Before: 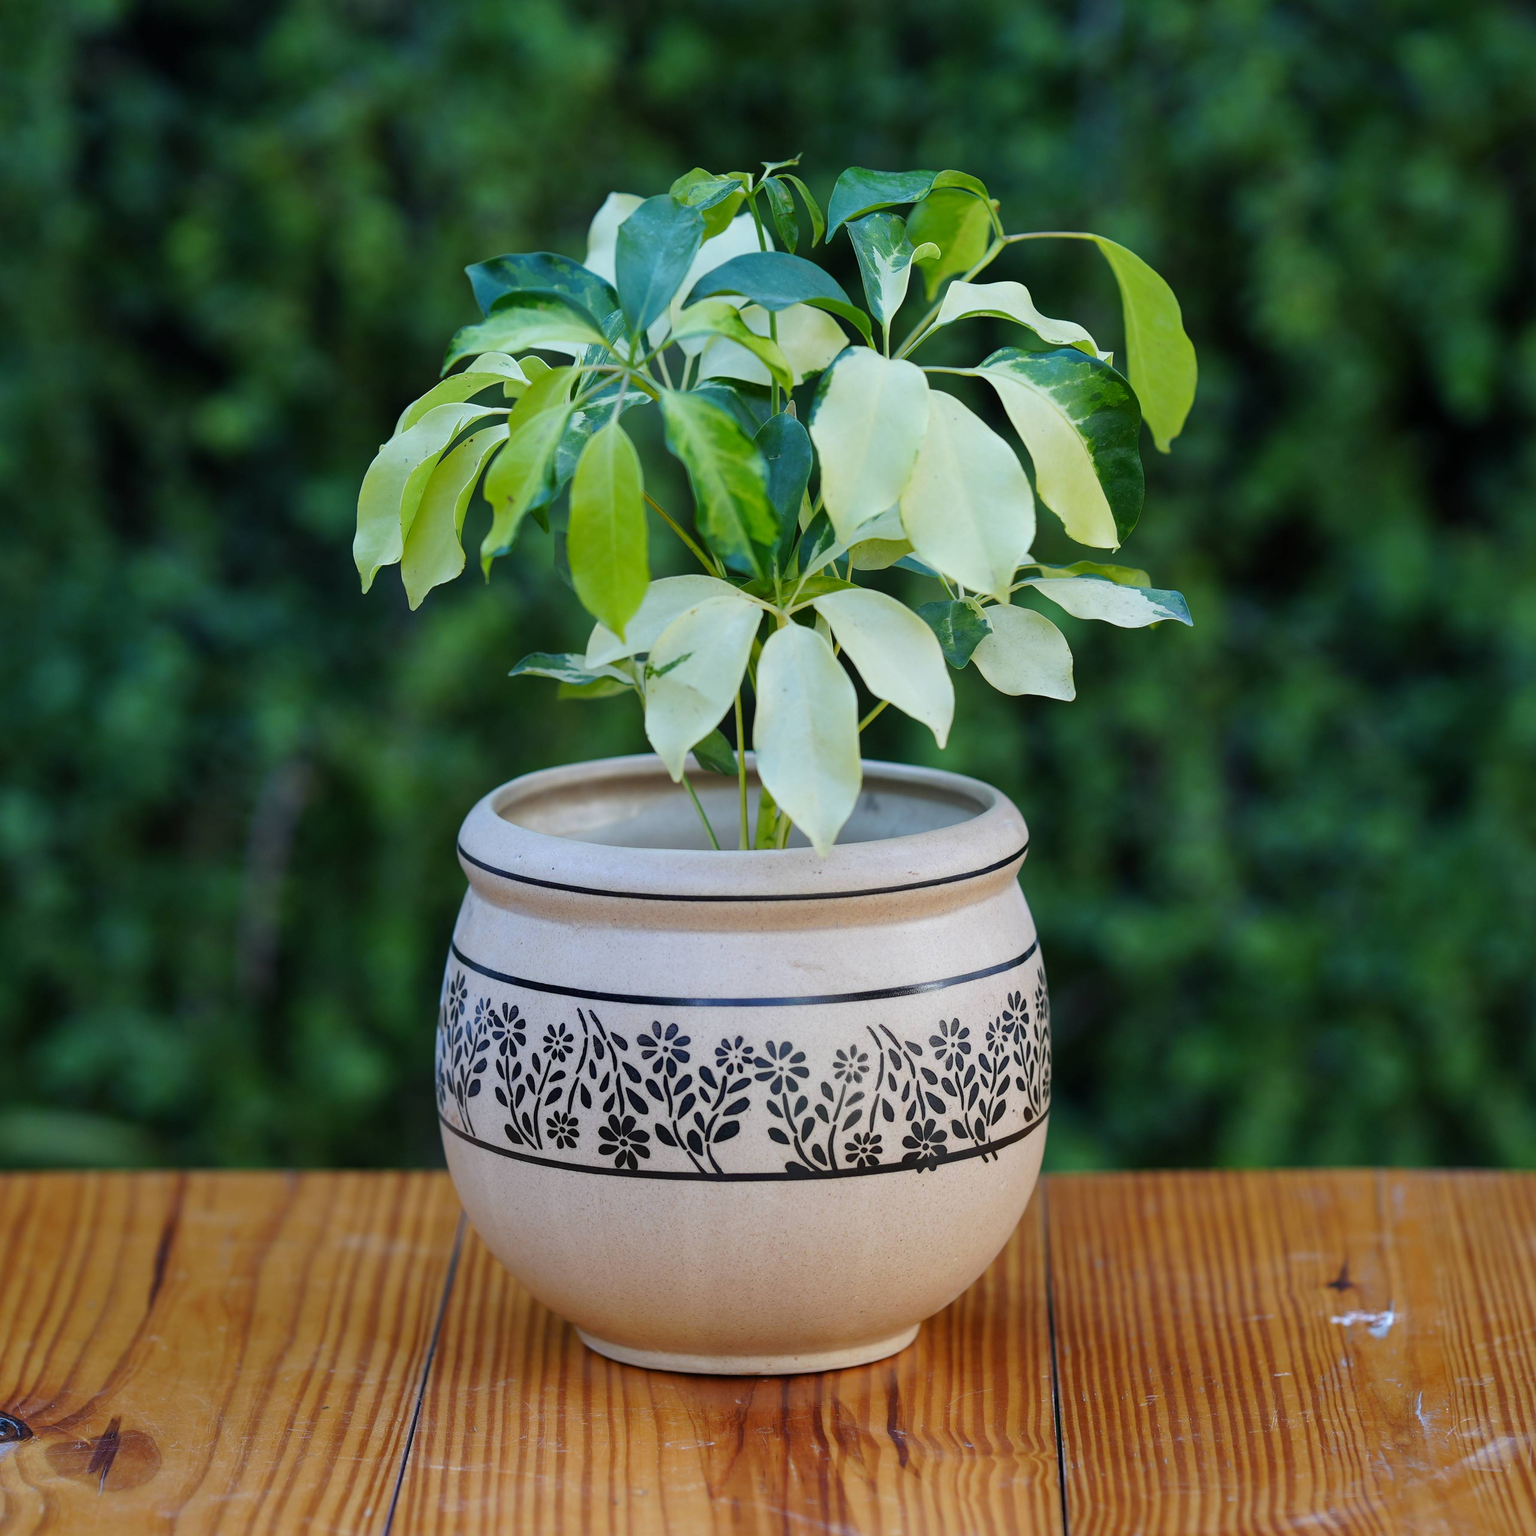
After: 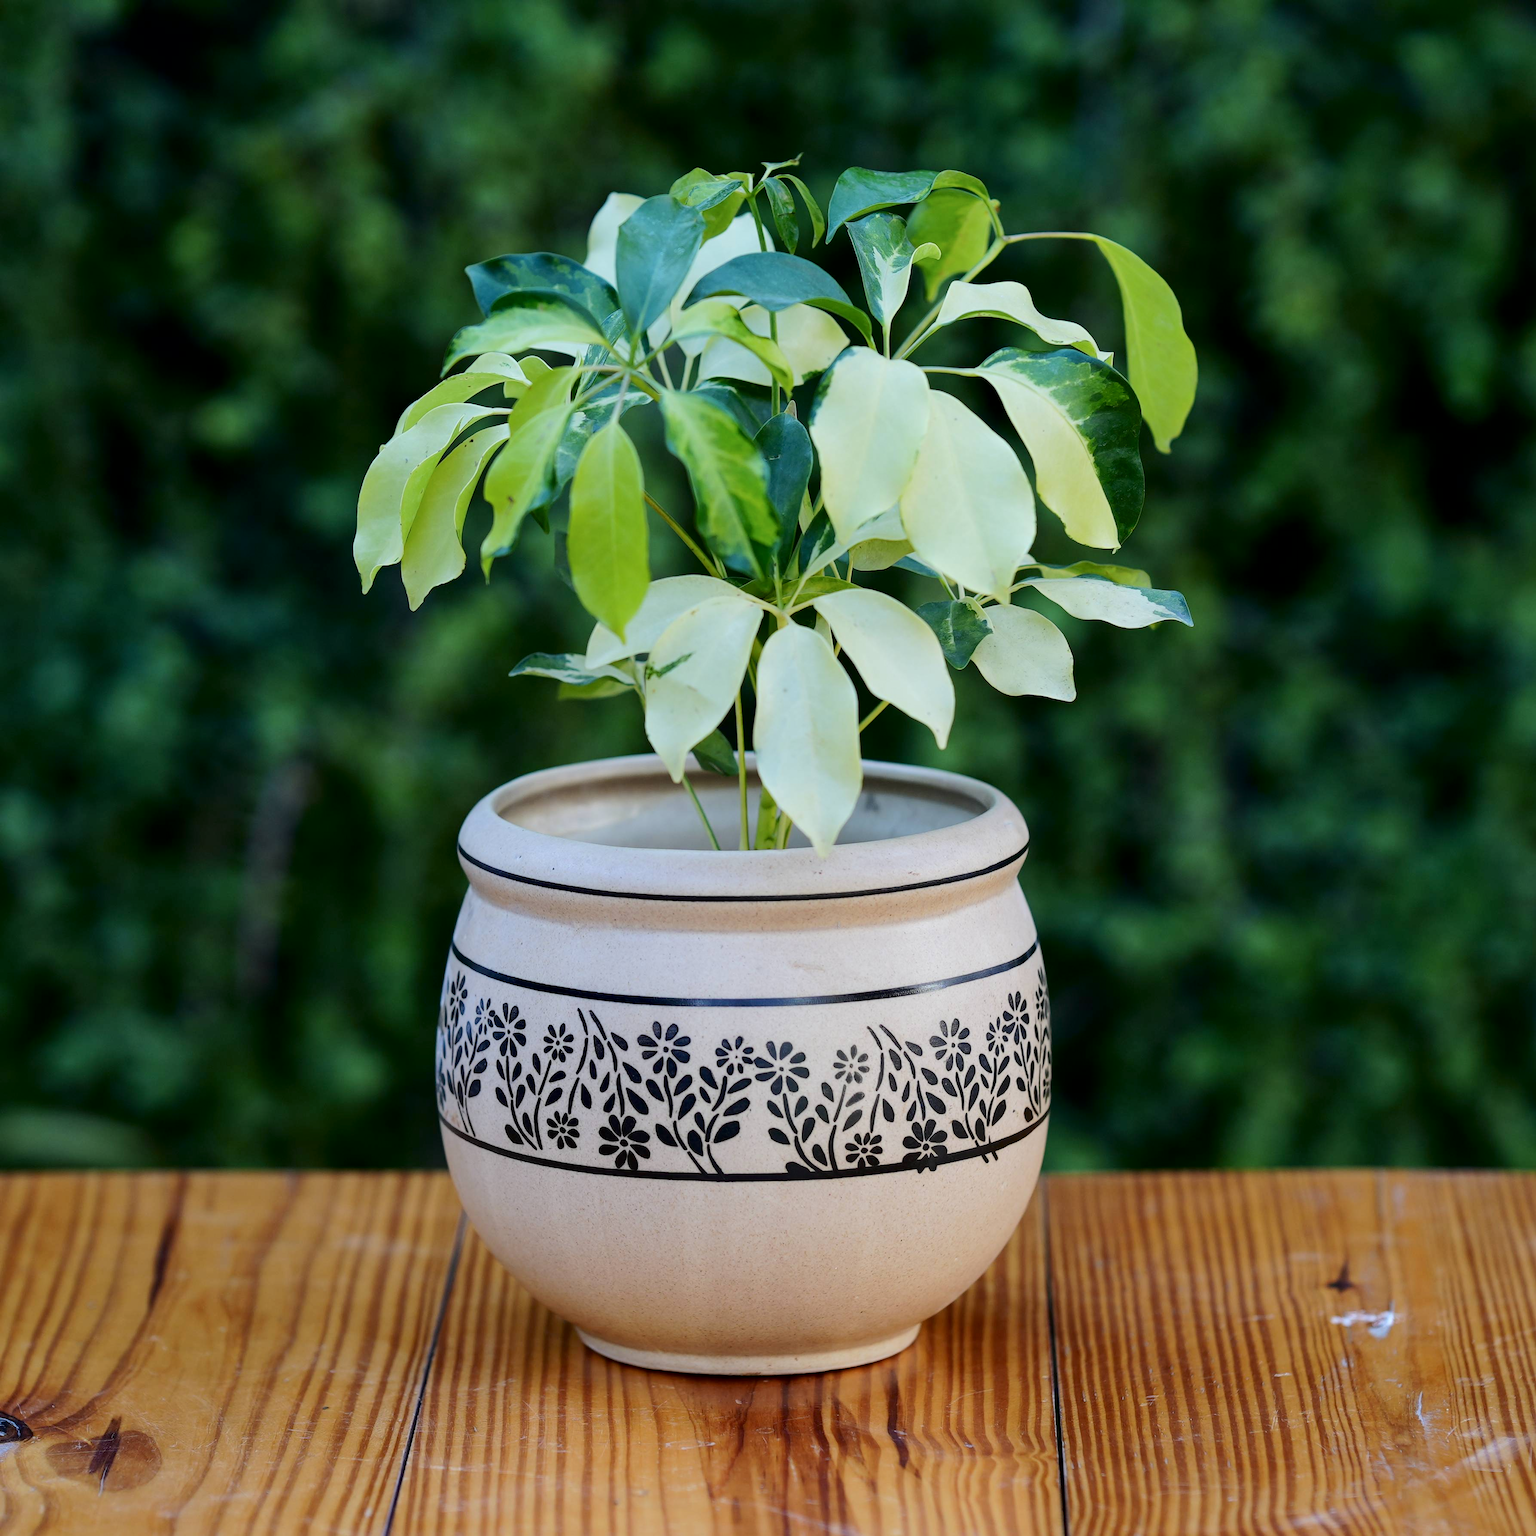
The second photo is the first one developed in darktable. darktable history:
tone equalizer: edges refinement/feathering 500, mask exposure compensation -1.57 EV, preserve details no
tone curve: curves: ch0 [(0.029, 0) (0.134, 0.063) (0.249, 0.198) (0.378, 0.365) (0.499, 0.529) (1, 1)], color space Lab, independent channels, preserve colors none
